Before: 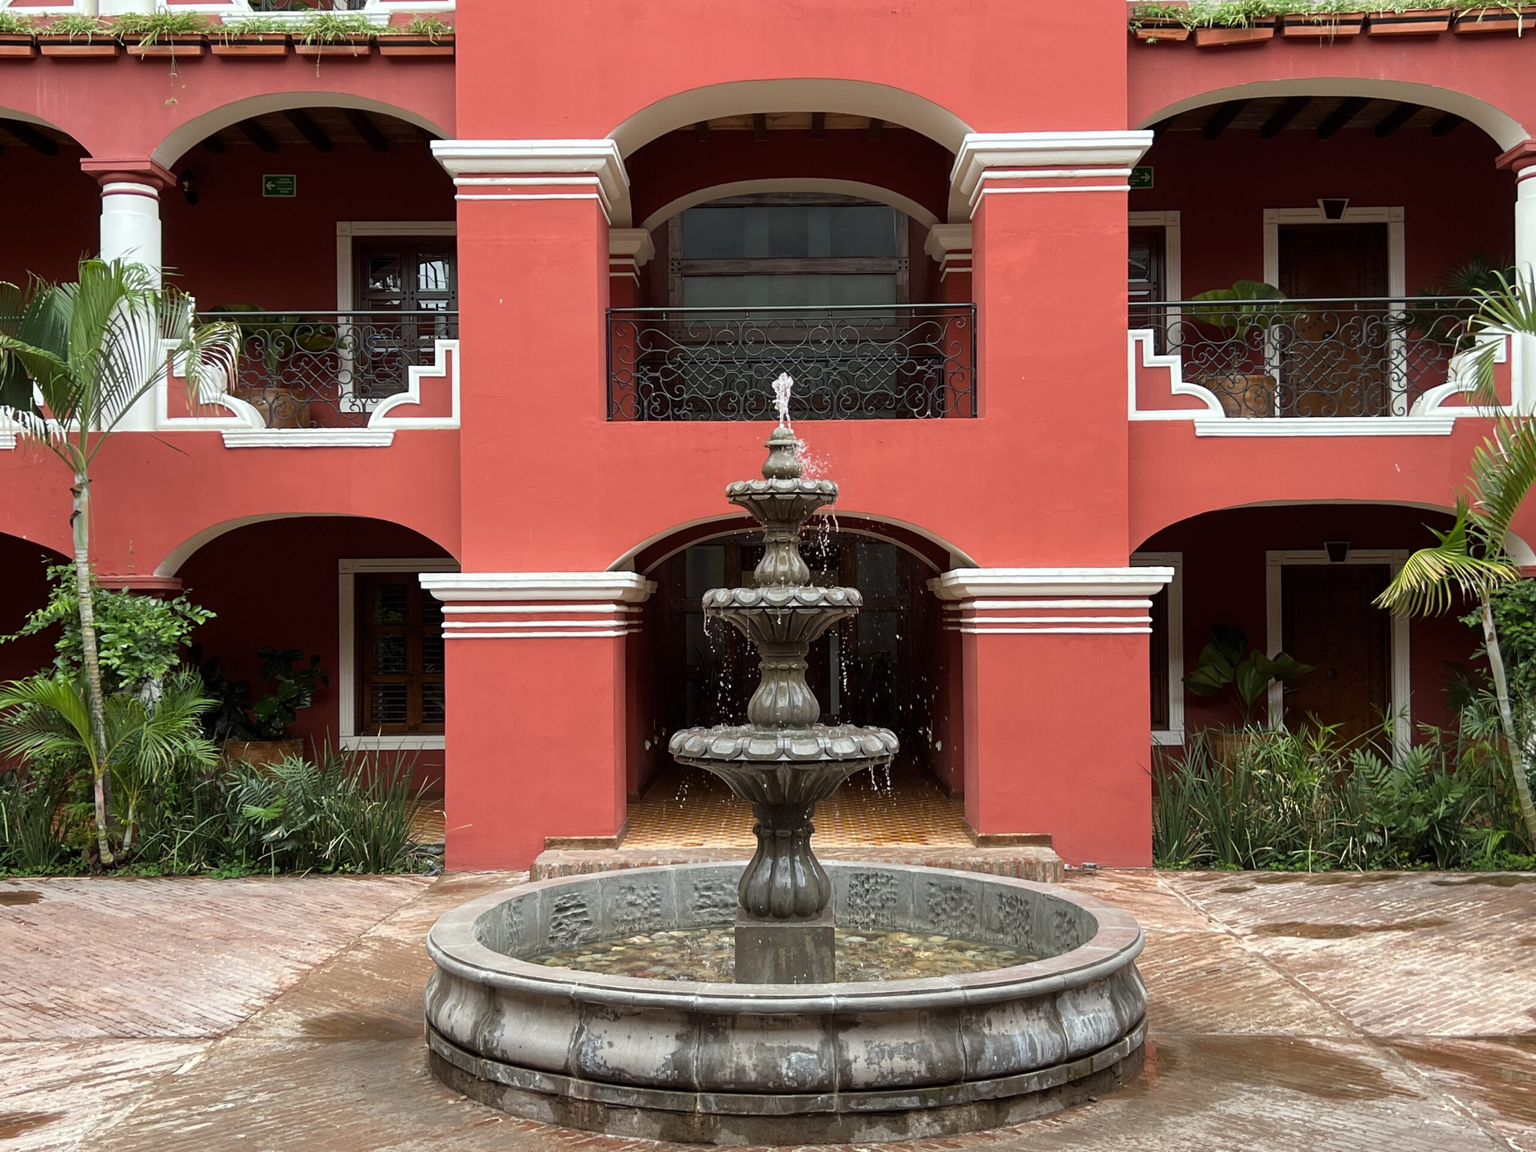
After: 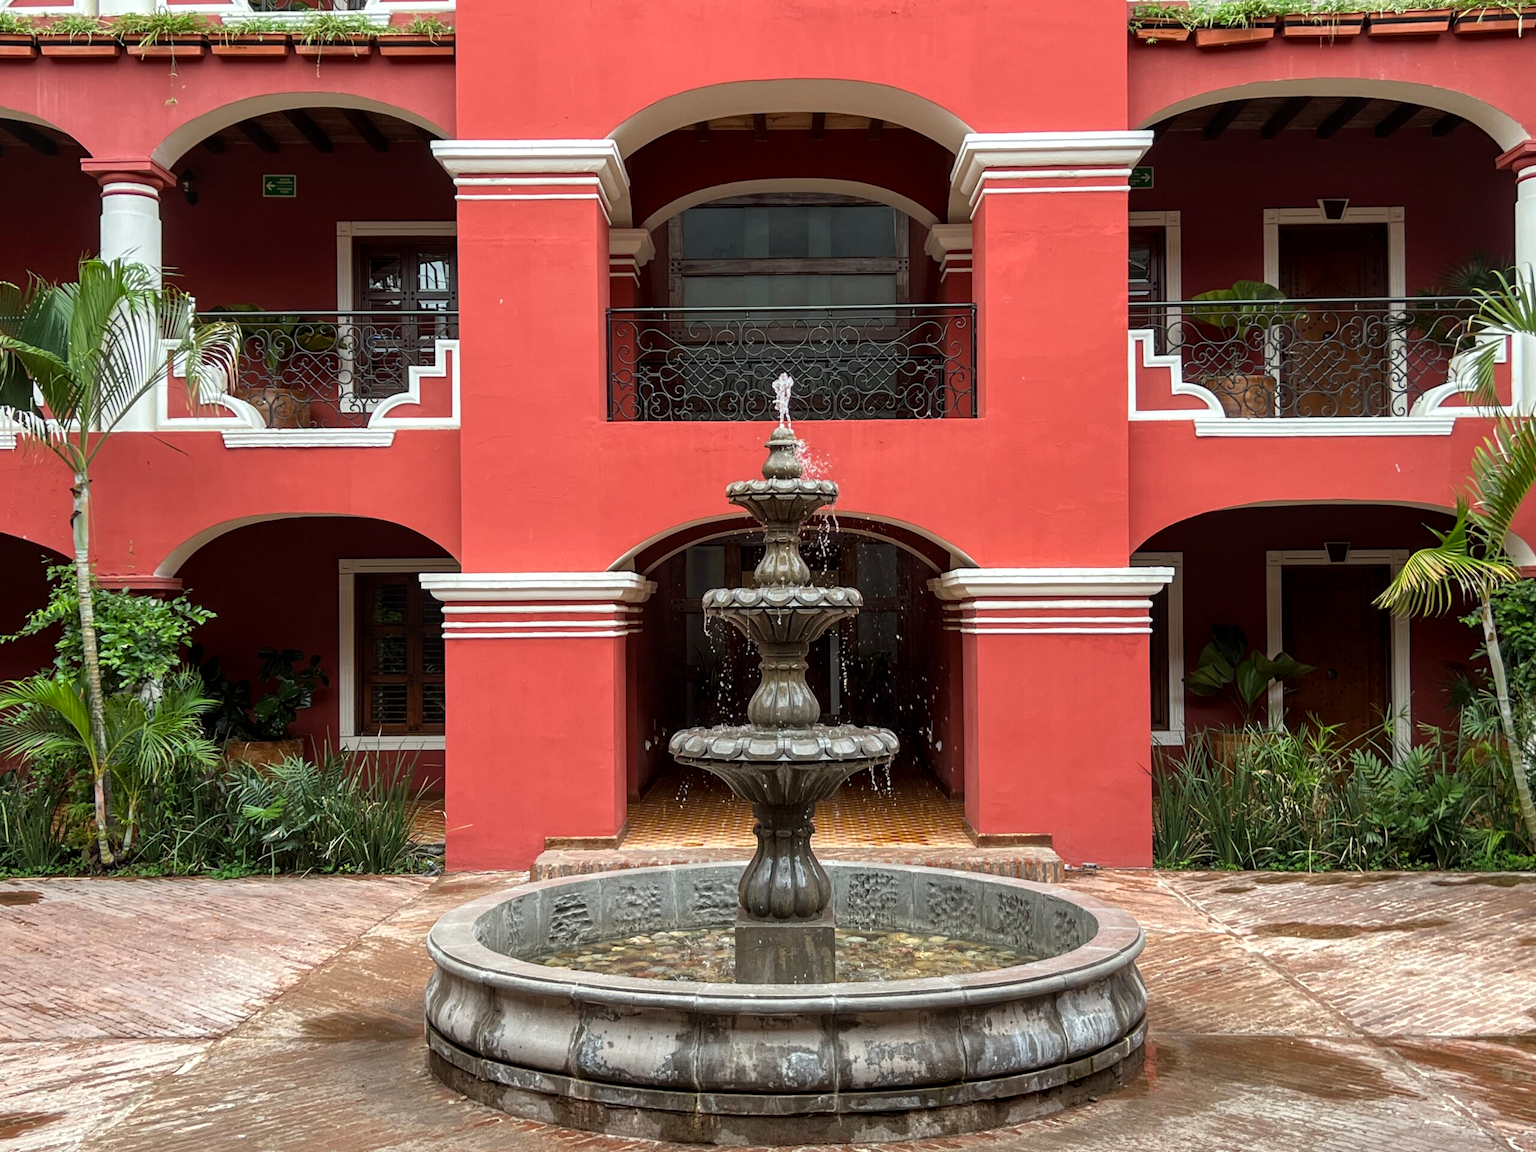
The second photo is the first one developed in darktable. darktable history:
shadows and highlights: shadows 12.39, white point adjustment 1.22, highlights -1.86, soften with gaussian
local contrast: on, module defaults
